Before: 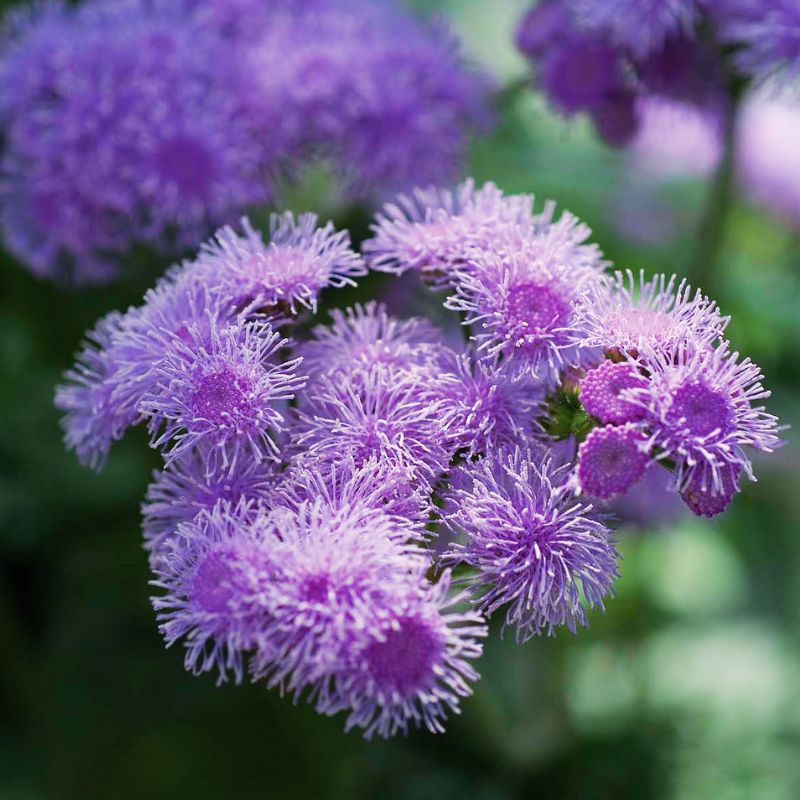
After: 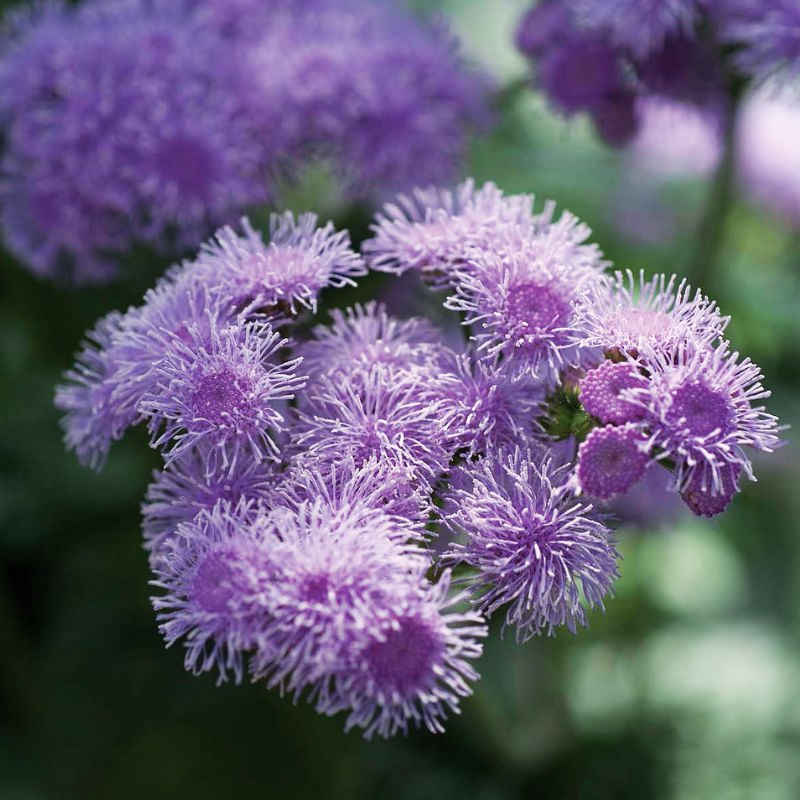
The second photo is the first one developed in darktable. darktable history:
contrast brightness saturation: contrast 0.06, brightness -0.01, saturation -0.23
shadows and highlights: shadows 0, highlights 40
